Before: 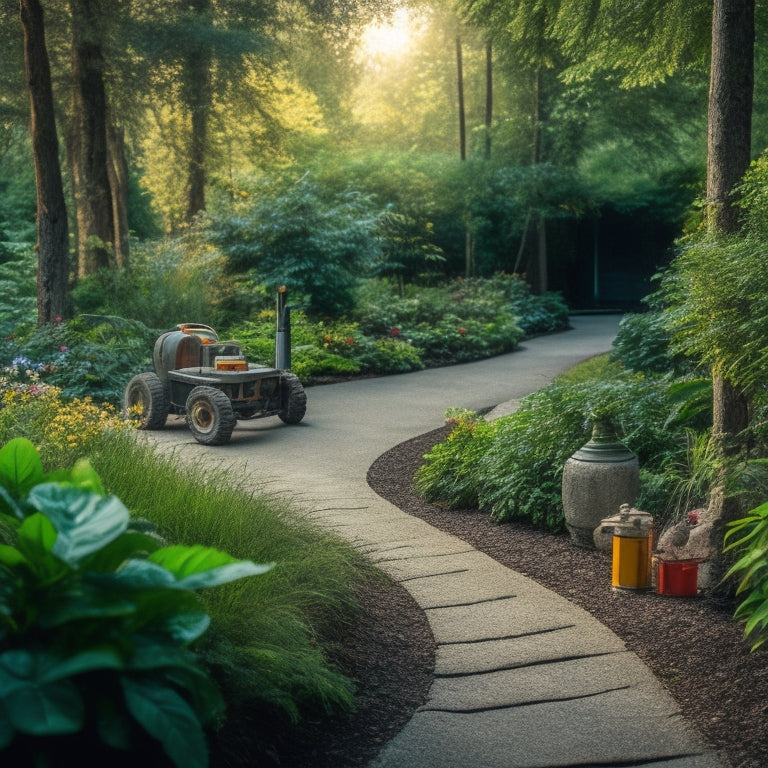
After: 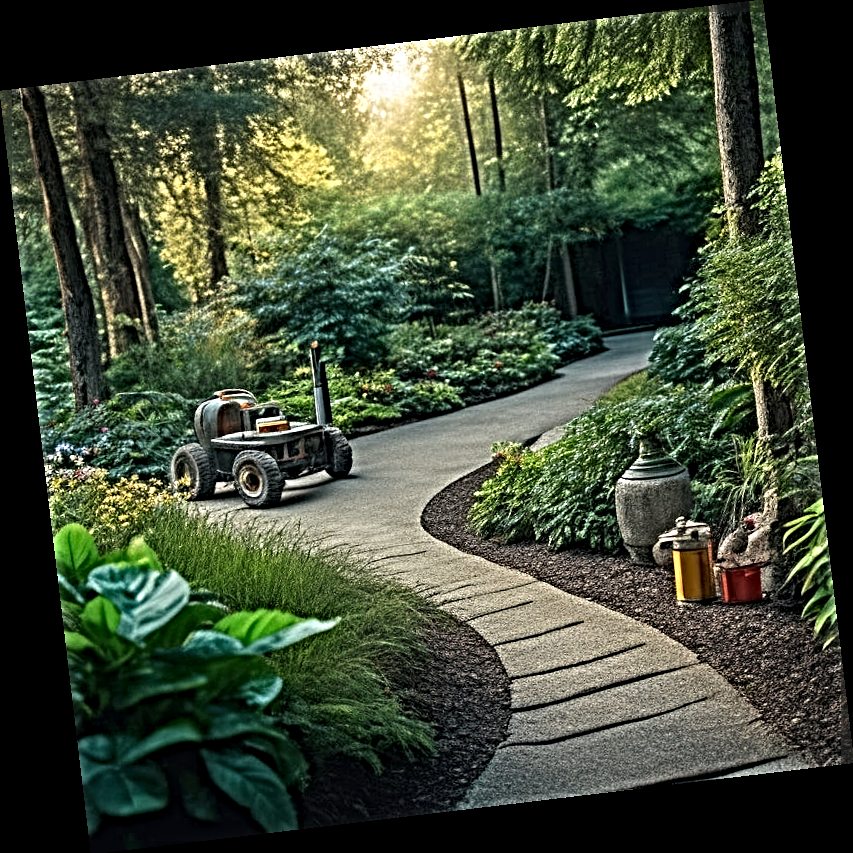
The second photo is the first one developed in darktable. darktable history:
rotate and perspective: rotation -6.83°, automatic cropping off
sharpen: radius 6.3, amount 1.8, threshold 0
